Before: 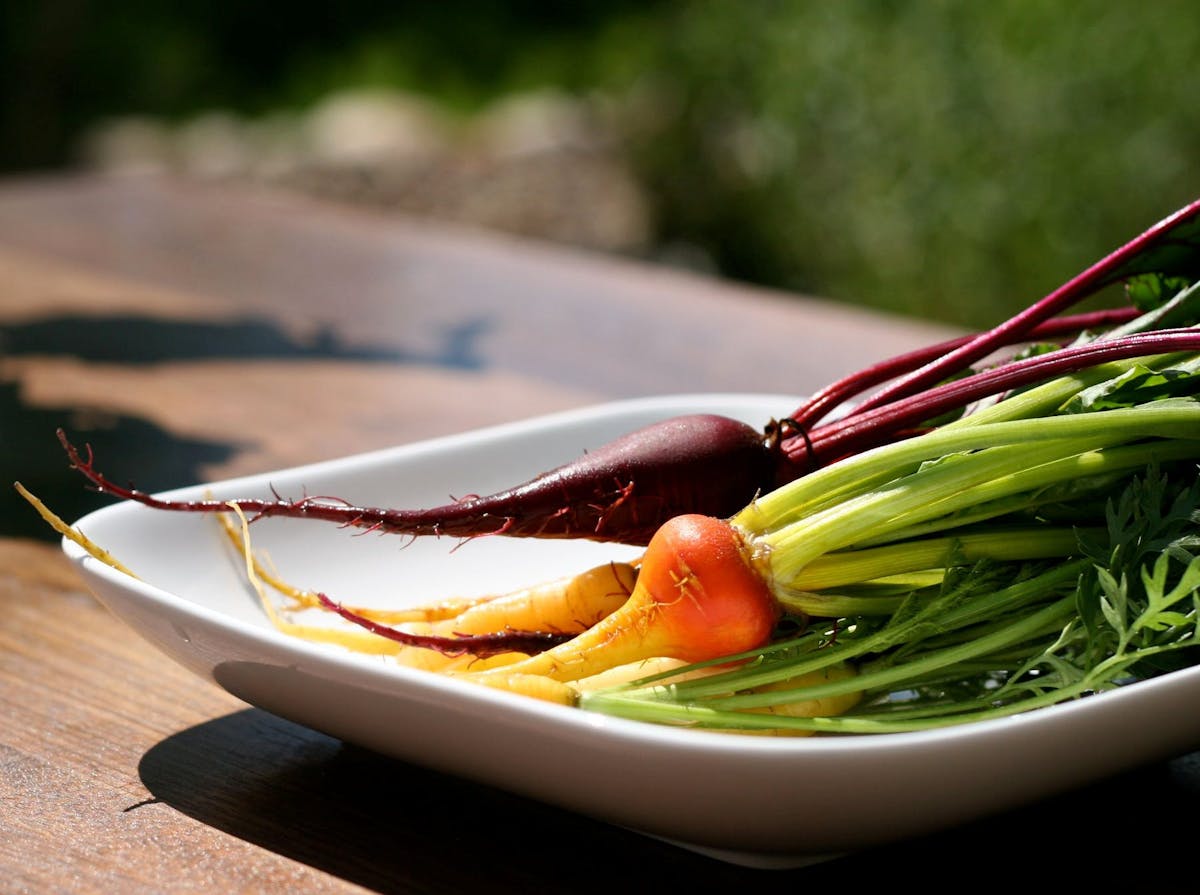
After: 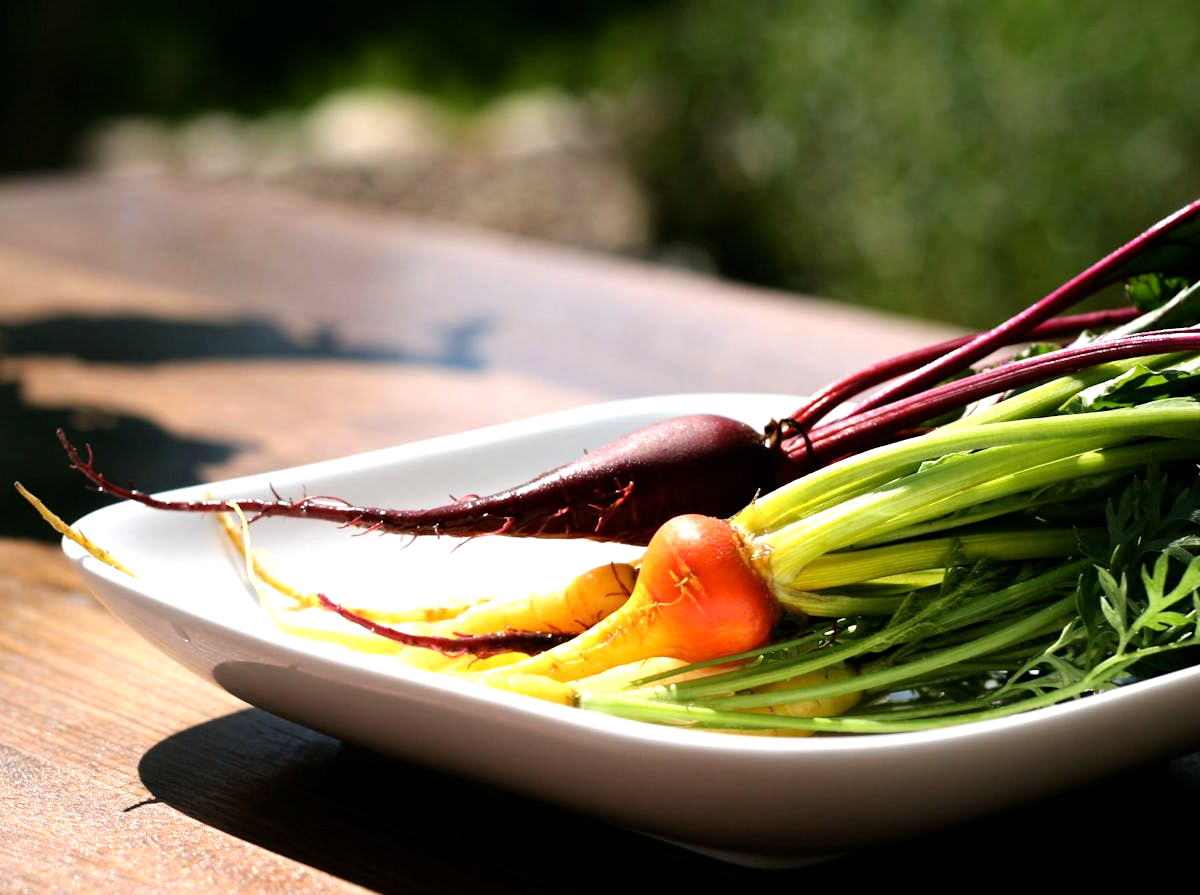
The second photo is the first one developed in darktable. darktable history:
tone equalizer: -8 EV -0.753 EV, -7 EV -0.699 EV, -6 EV -0.618 EV, -5 EV -0.369 EV, -3 EV 0.379 EV, -2 EV 0.6 EV, -1 EV 0.68 EV, +0 EV 0.75 EV, mask exposure compensation -0.513 EV
